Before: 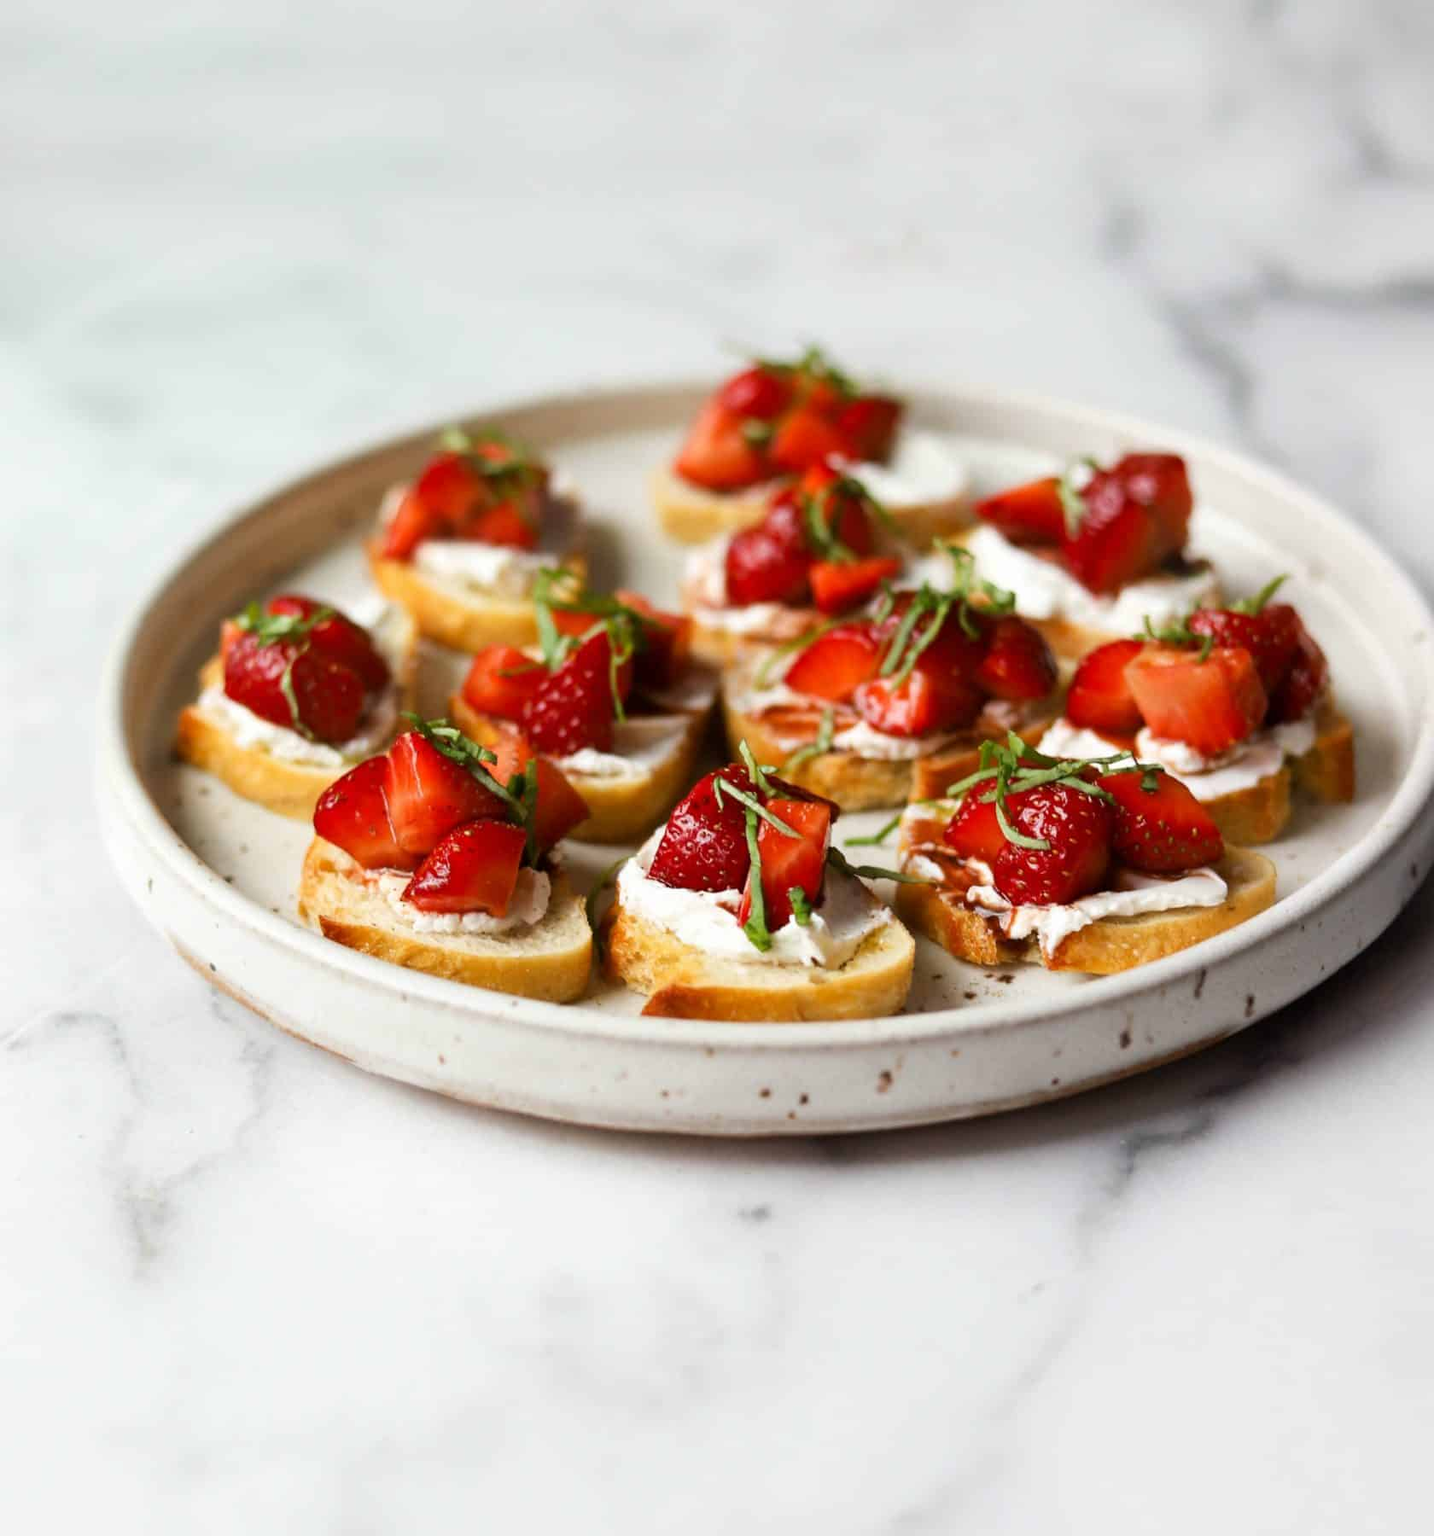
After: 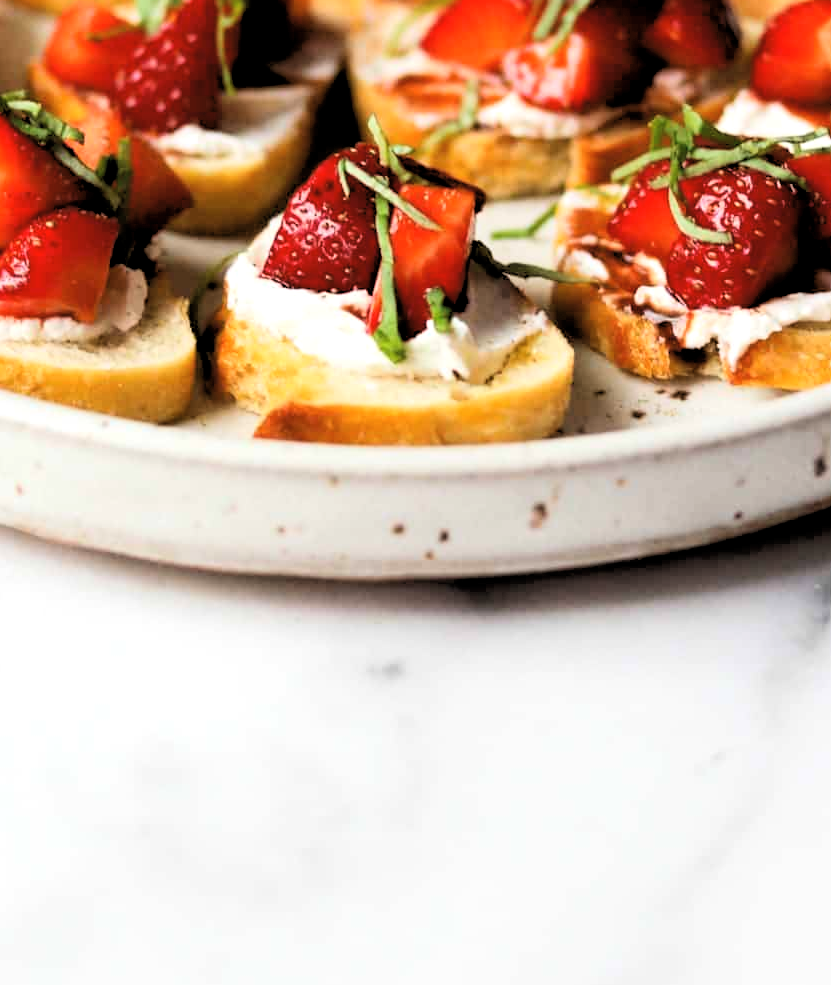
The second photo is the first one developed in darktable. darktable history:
tone curve: curves: ch0 [(0, 0) (0.118, 0.034) (0.182, 0.124) (0.265, 0.214) (0.504, 0.508) (0.783, 0.825) (1, 1)], color space Lab, linked channels, preserve colors none
contrast brightness saturation: contrast 0.05, brightness 0.06, saturation 0.01
rgb levels: levels [[0.013, 0.434, 0.89], [0, 0.5, 1], [0, 0.5, 1]]
crop: left 29.672%, top 41.786%, right 20.851%, bottom 3.487%
rotate and perspective: automatic cropping off
